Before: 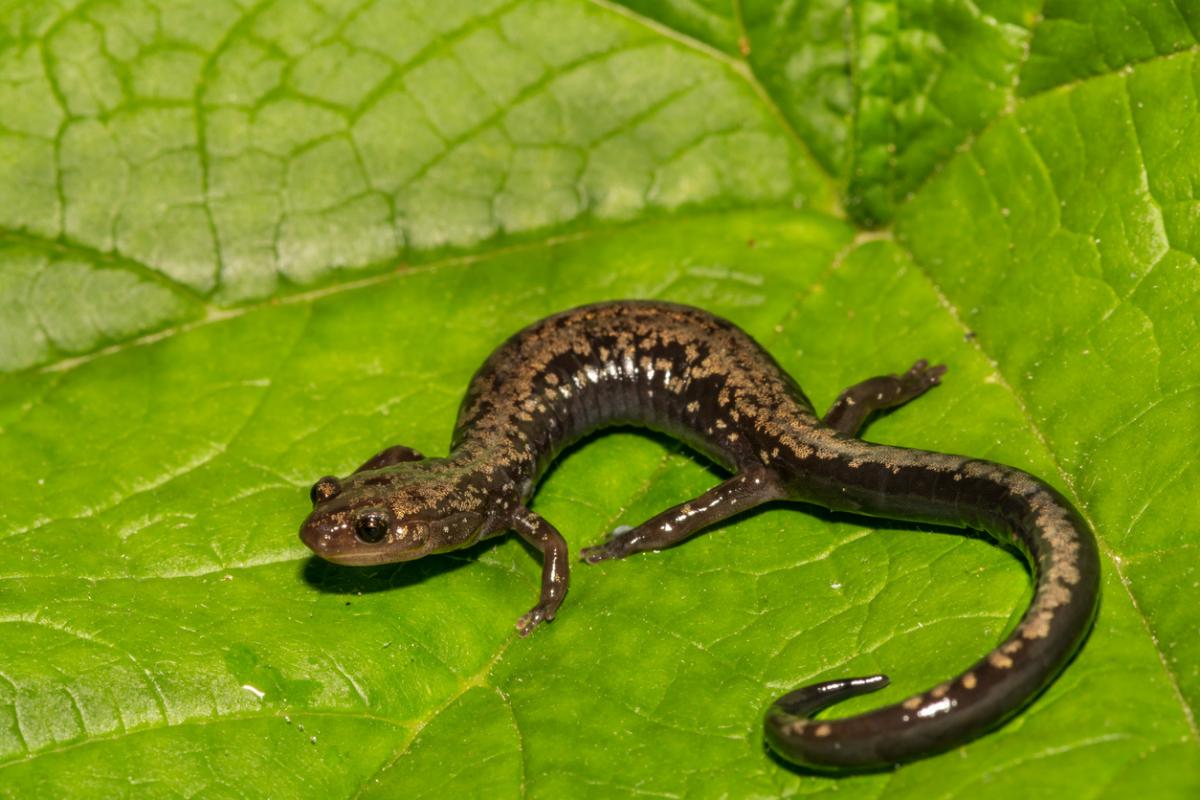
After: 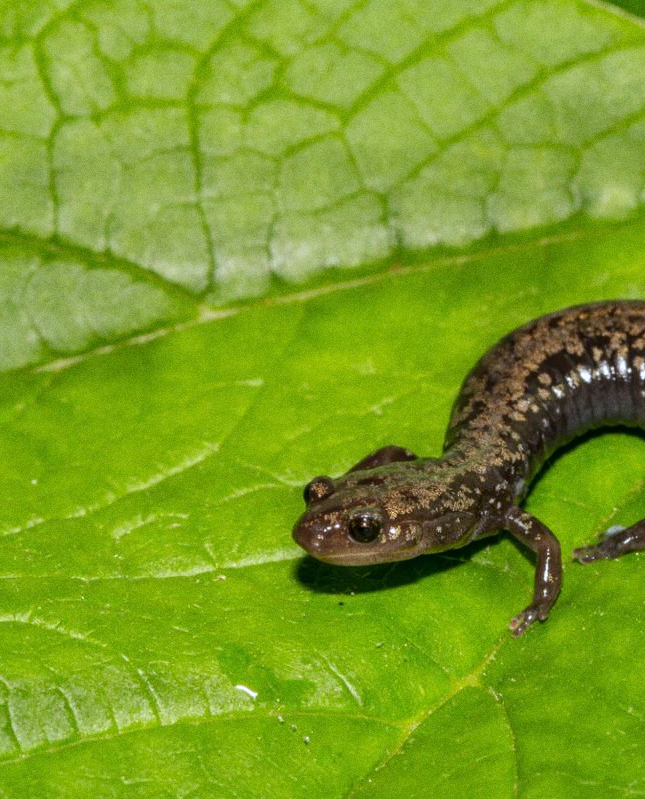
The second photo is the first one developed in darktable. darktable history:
tone equalizer: on, module defaults
white balance: red 0.948, green 1.02, blue 1.176
grain: coarseness 0.09 ISO
crop: left 0.587%, right 45.588%, bottom 0.086%
